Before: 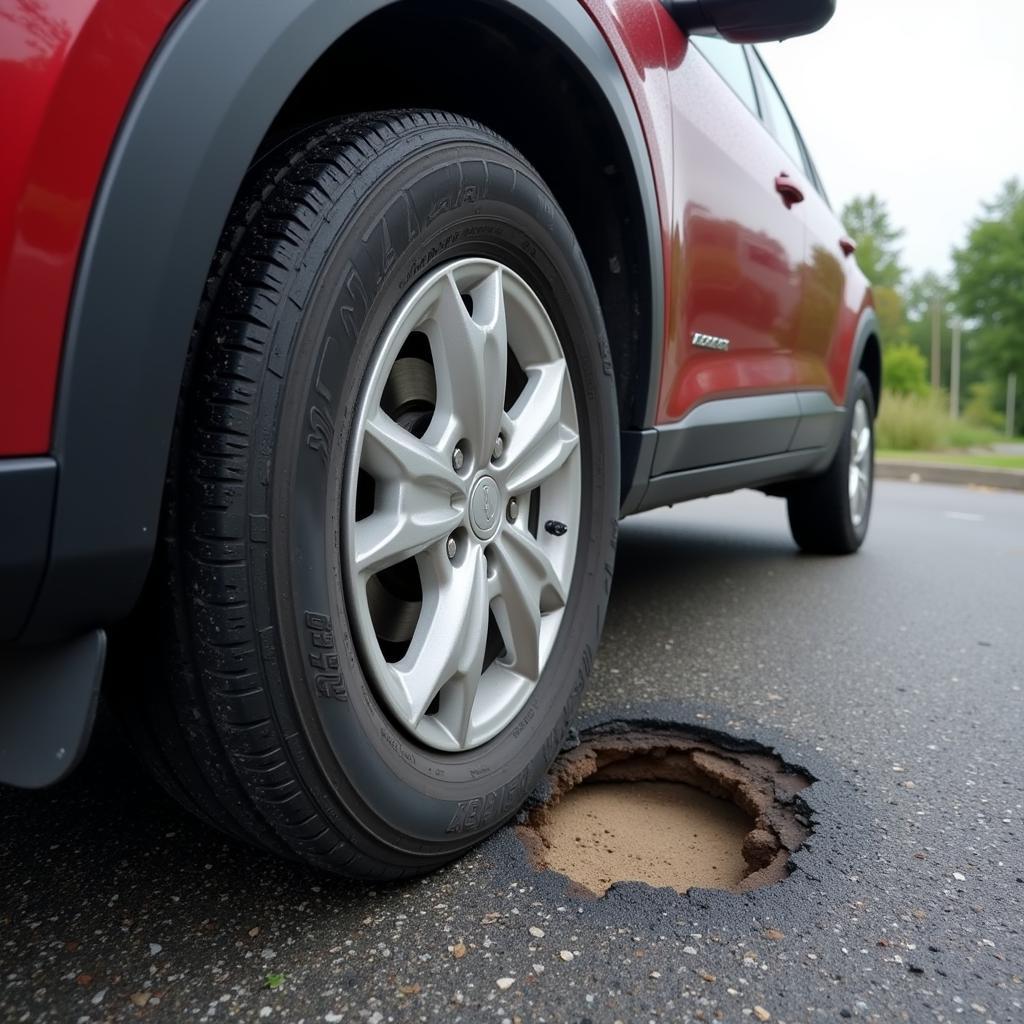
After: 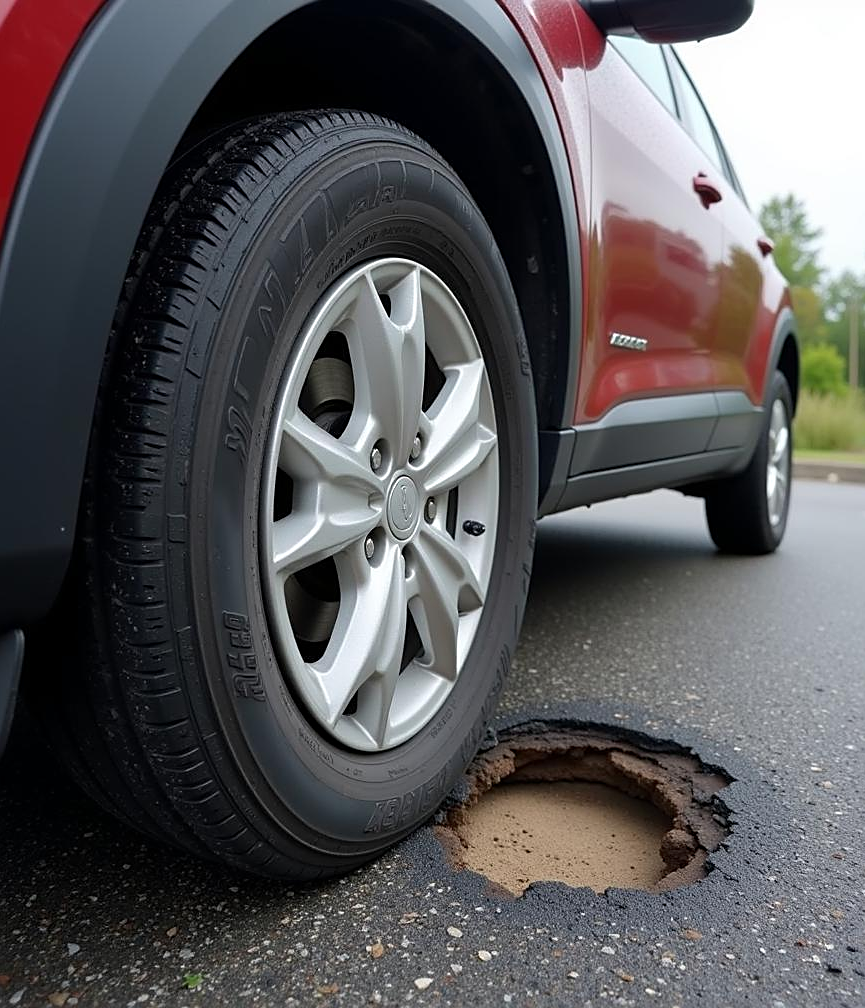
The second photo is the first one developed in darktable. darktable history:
tone equalizer: on, module defaults
sharpen: on, module defaults
crop: left 8.053%, right 7.428%
